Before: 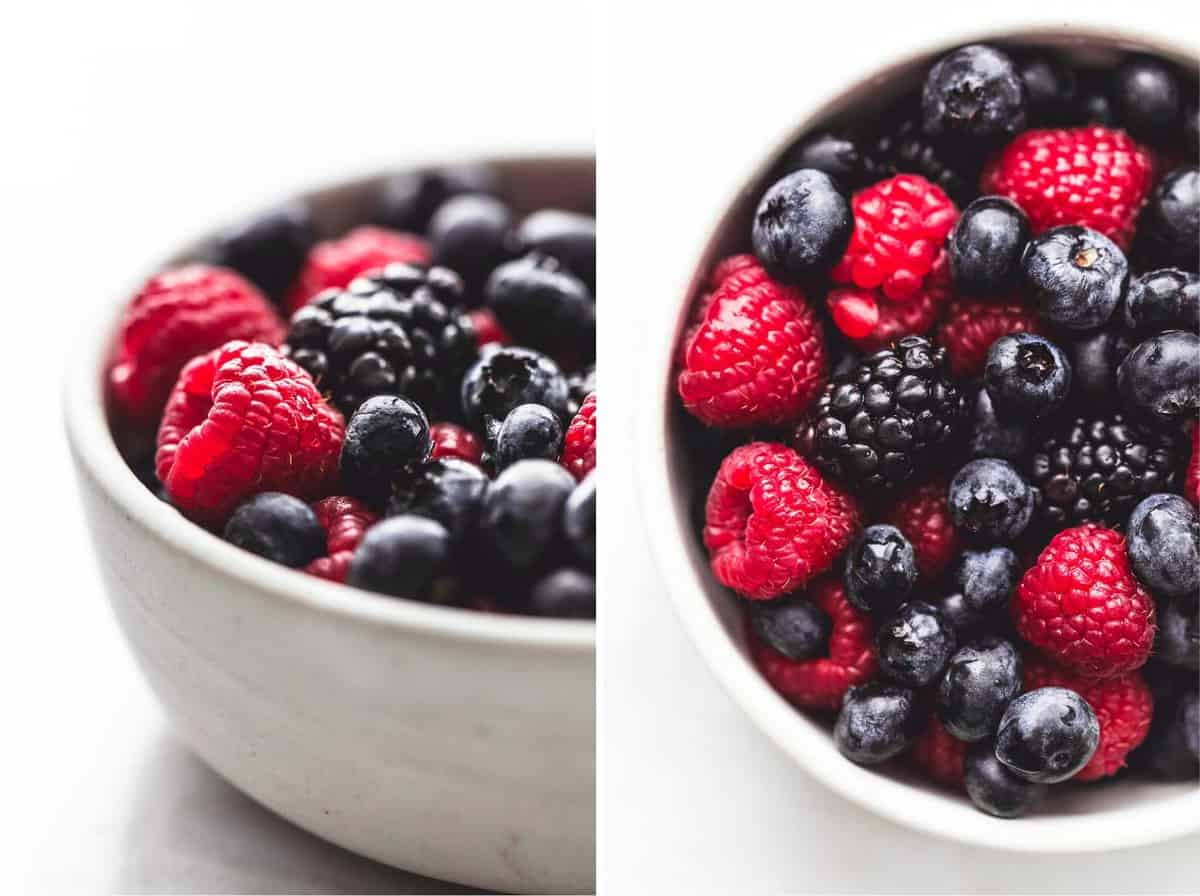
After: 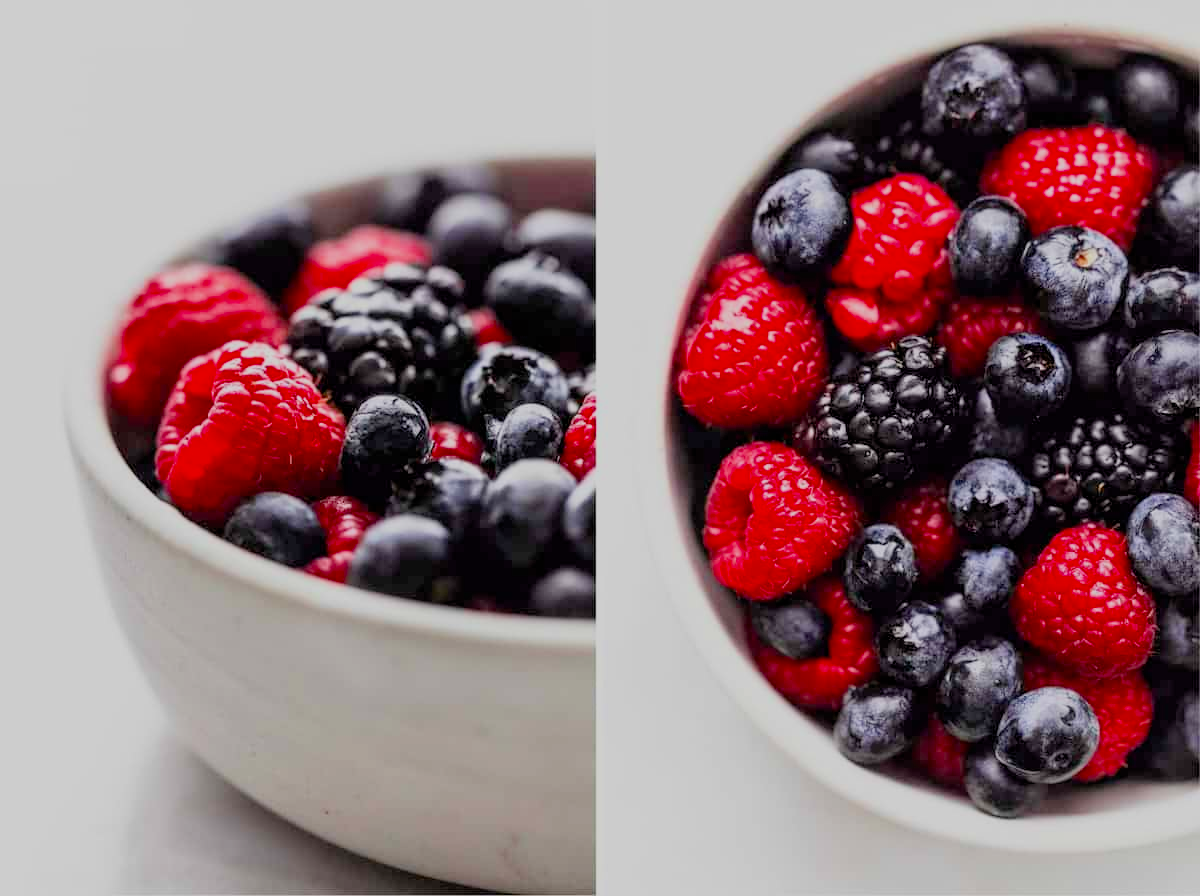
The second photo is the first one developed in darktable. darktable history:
filmic rgb: black relative exposure -8.79 EV, white relative exposure 4.98 EV, threshold 6 EV, target black luminance 0%, hardness 3.77, latitude 66.34%, contrast 0.822, highlights saturation mix 10%, shadows ↔ highlights balance 20%, add noise in highlights 0.1, color science v4 (2020), iterations of high-quality reconstruction 0, type of noise poissonian, enable highlight reconstruction true
exposure: black level correction 0.007, exposure 0.159 EV, compensate highlight preservation false
